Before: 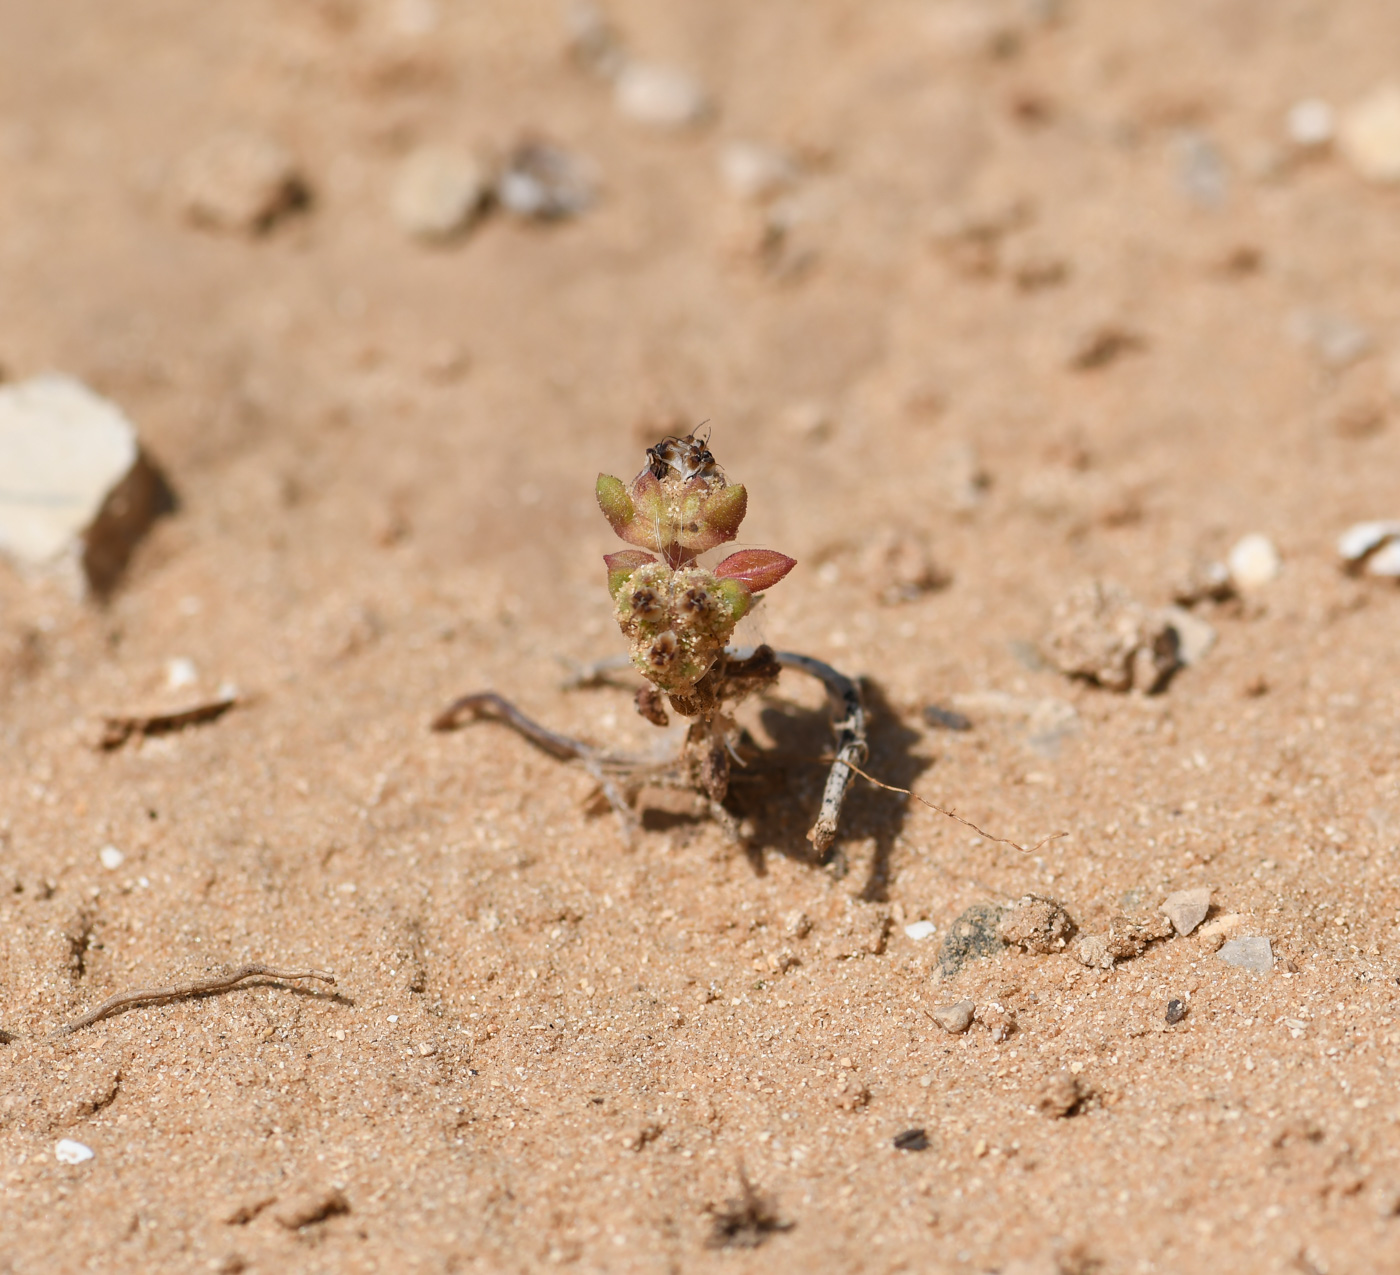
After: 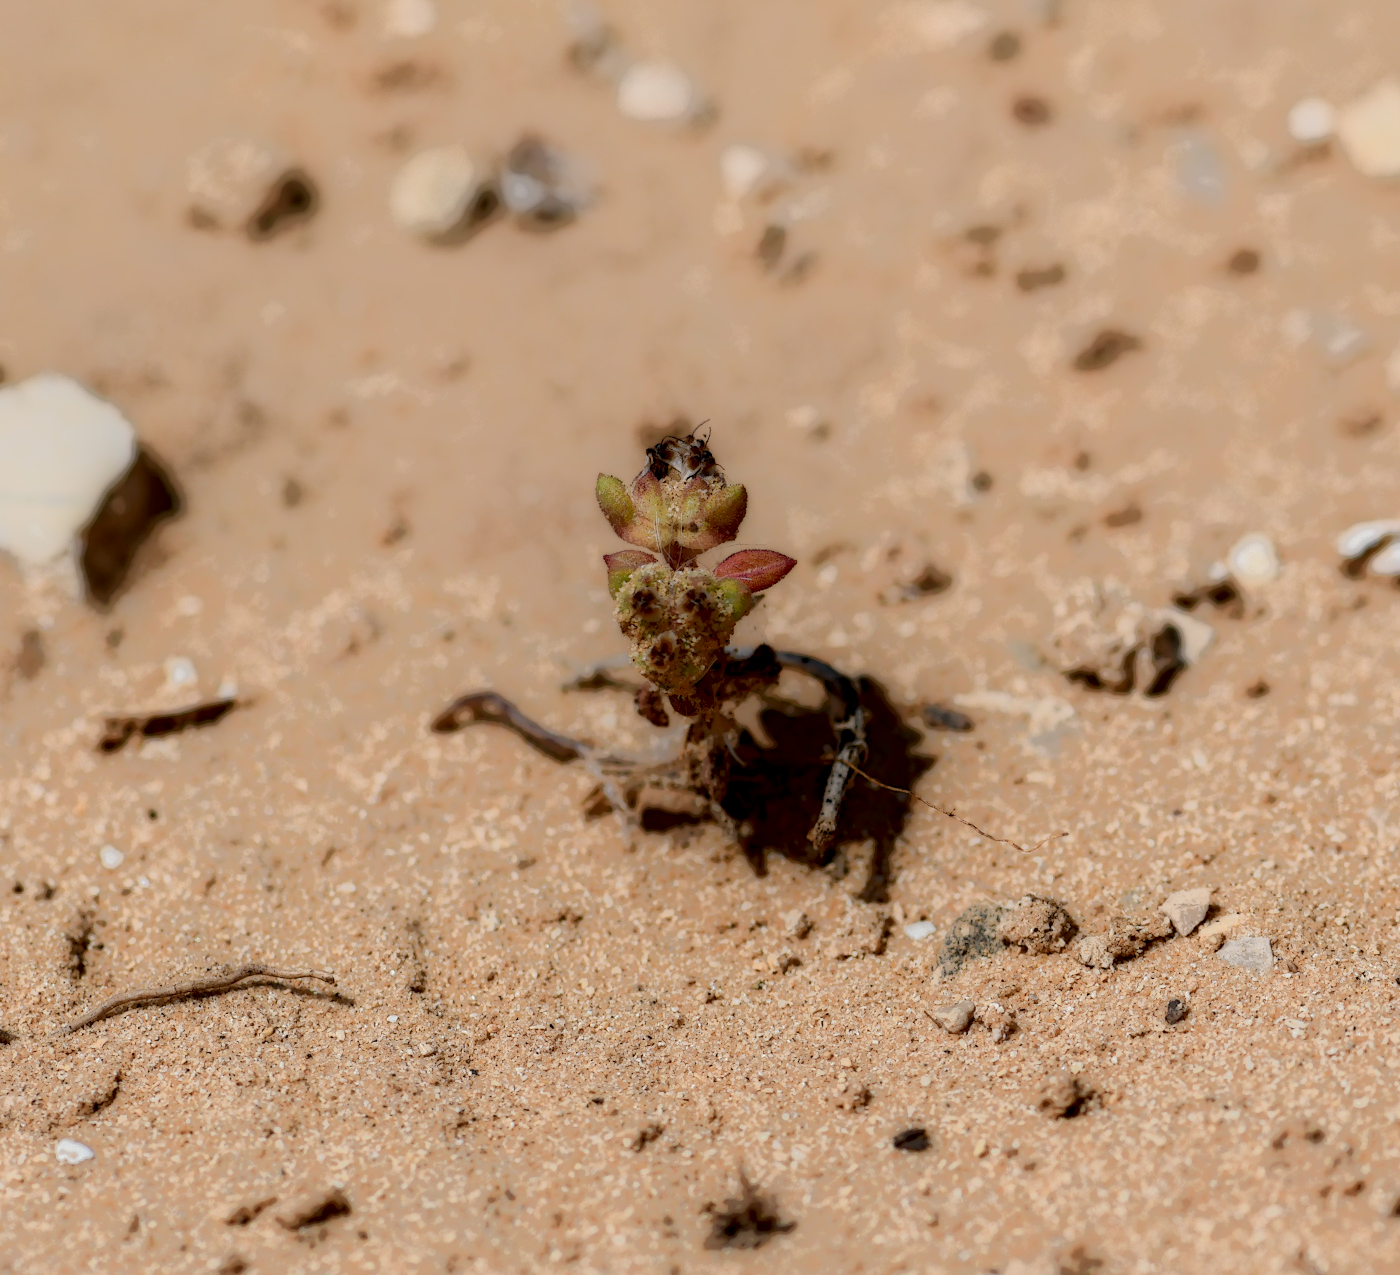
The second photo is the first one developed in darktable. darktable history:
local contrast: highlights 0%, shadows 198%, detail 164%, midtone range 0.001
tone equalizer: on, module defaults
